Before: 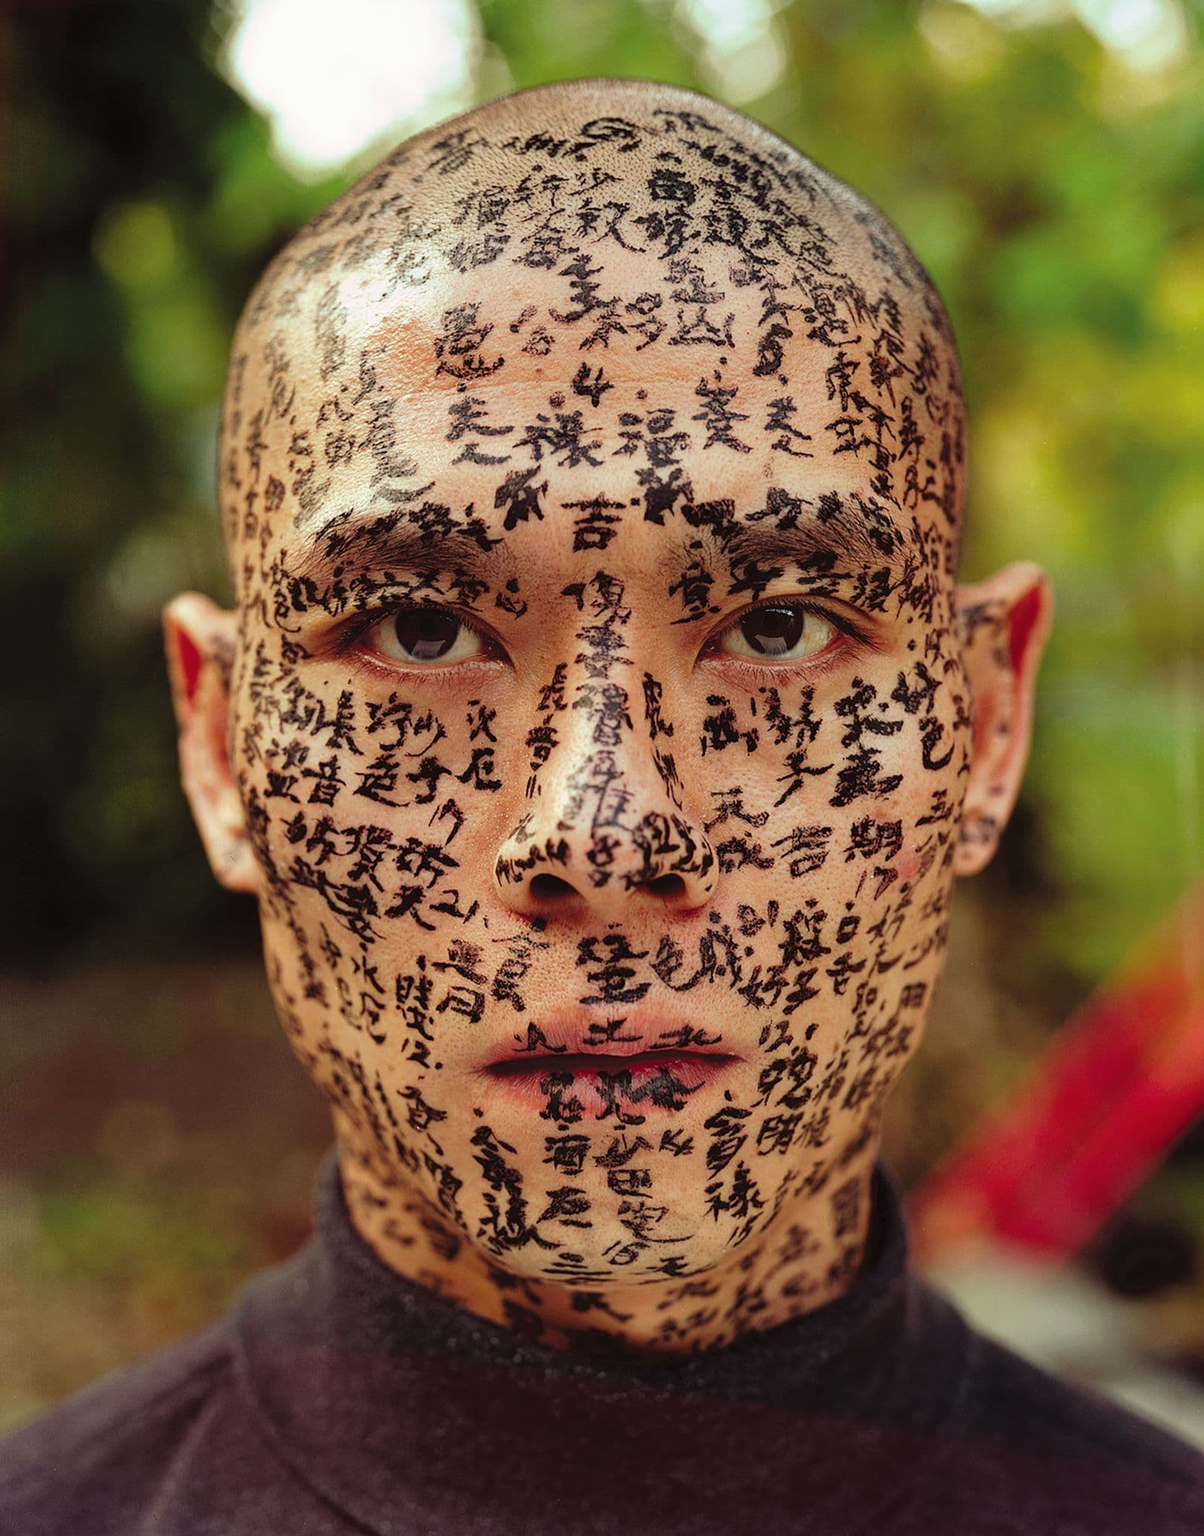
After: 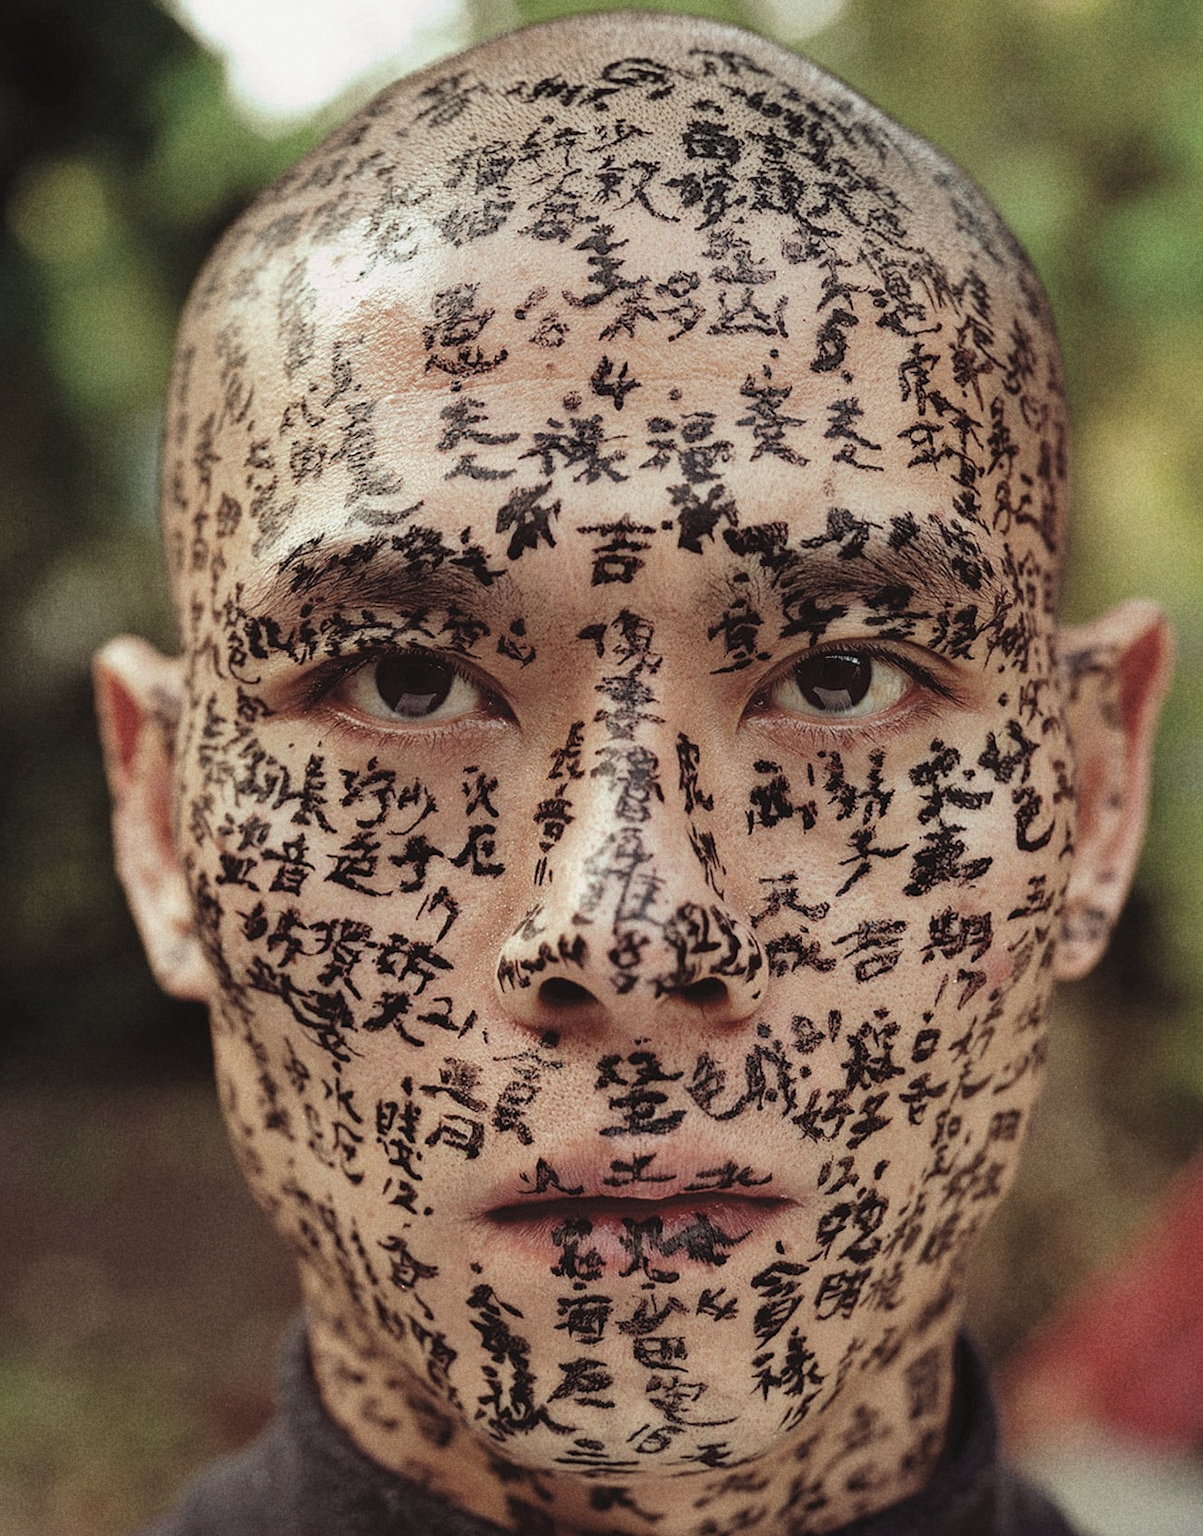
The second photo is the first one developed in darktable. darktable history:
contrast brightness saturation: contrast -0.05, saturation -0.41
crop and rotate: left 7.196%, top 4.574%, right 10.605%, bottom 13.178%
grain: coarseness 22.88 ISO
